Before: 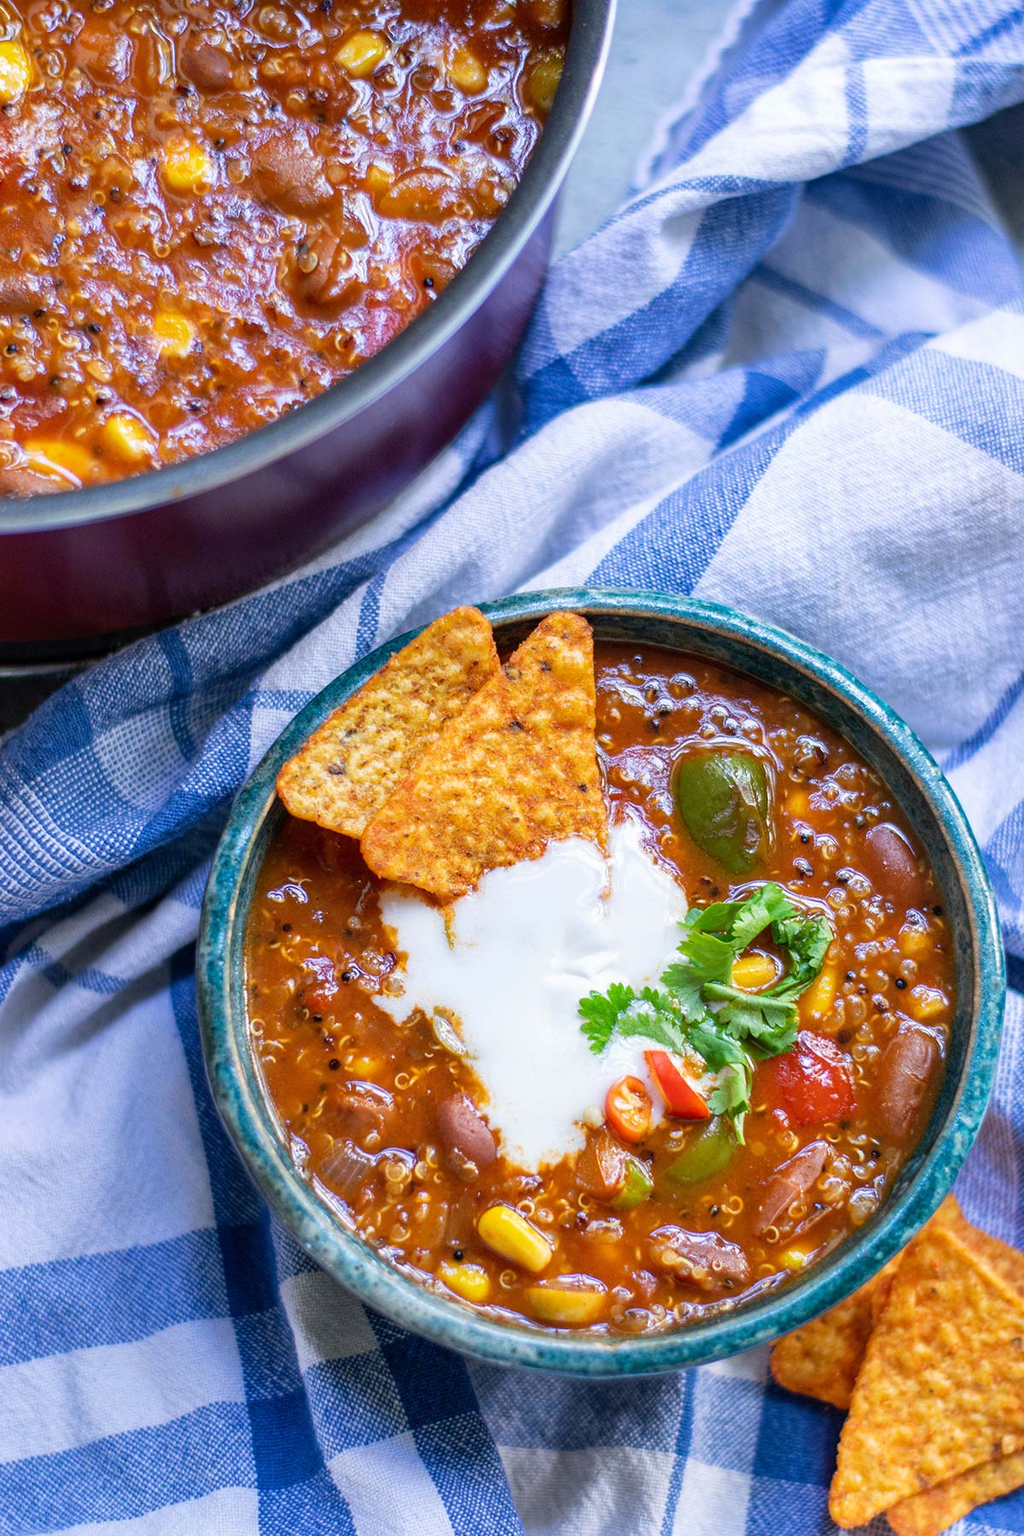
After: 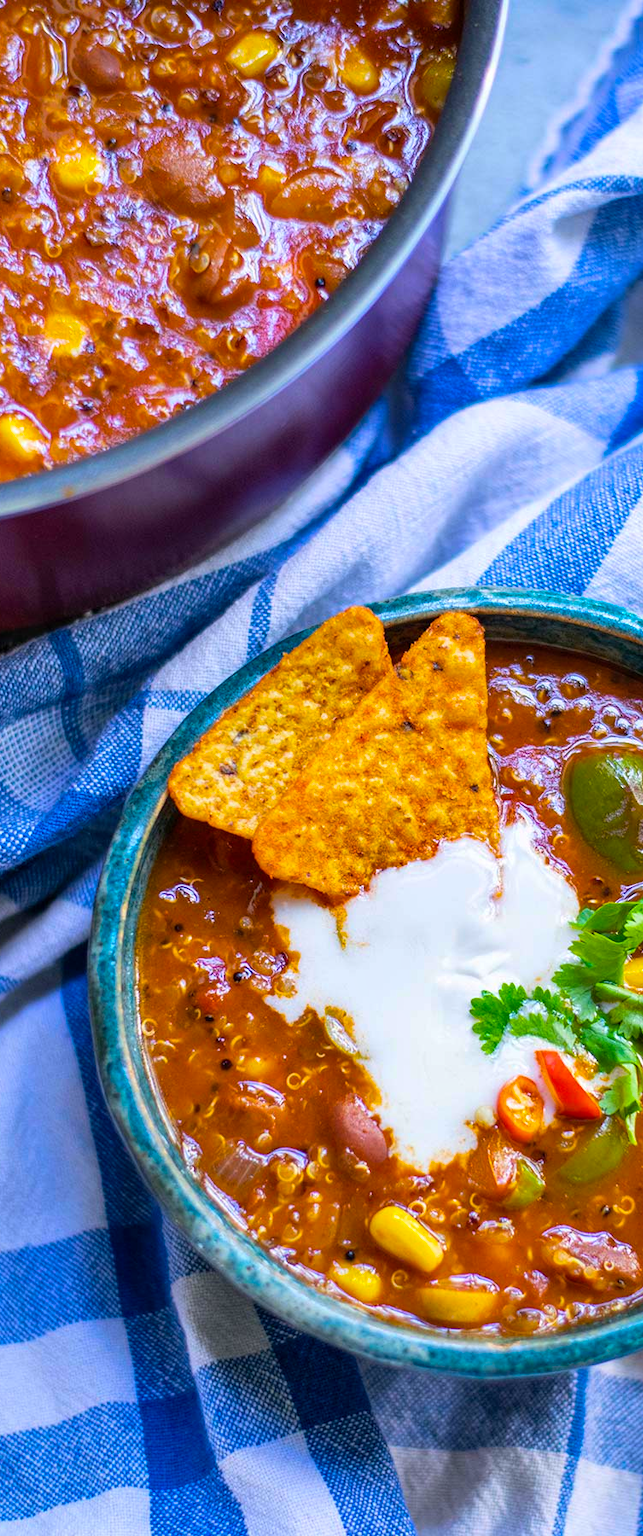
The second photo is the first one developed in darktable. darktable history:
color balance rgb: linear chroma grading › shadows -29.338%, linear chroma grading › global chroma 35.212%, perceptual saturation grading › global saturation 9.684%, global vibrance 20%
shadows and highlights: shadows 49.48, highlights -42.86, soften with gaussian
crop: left 10.602%, right 26.514%
